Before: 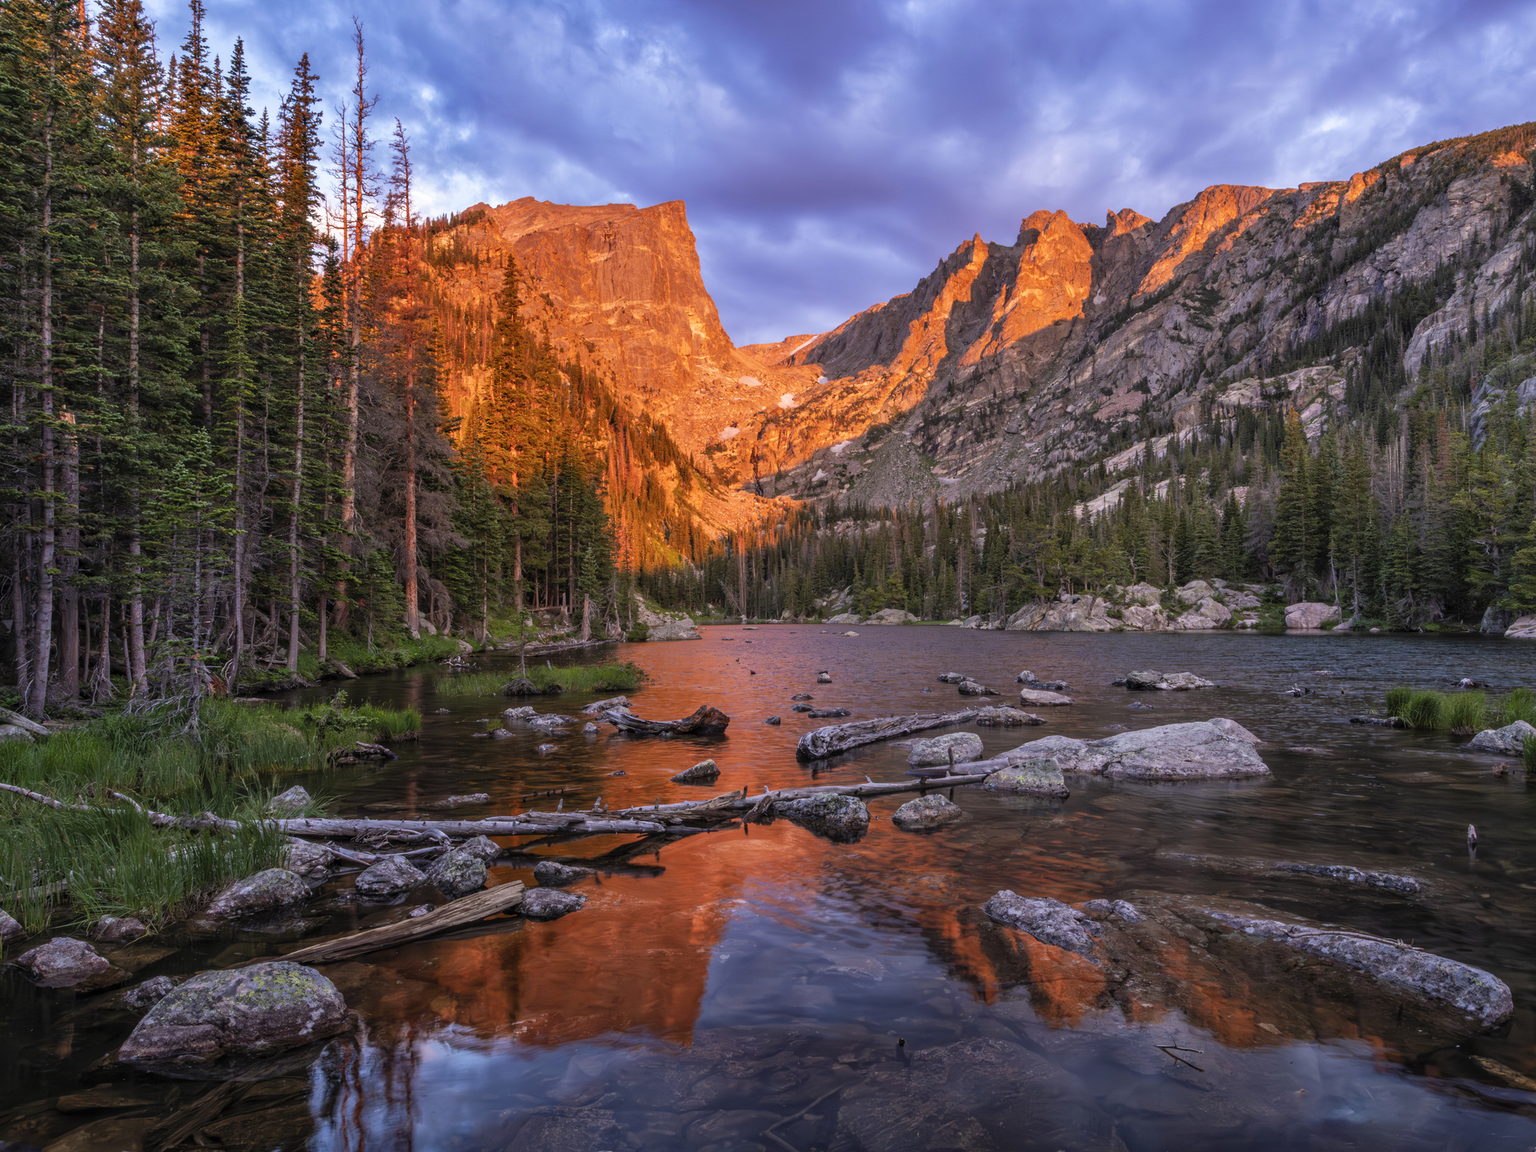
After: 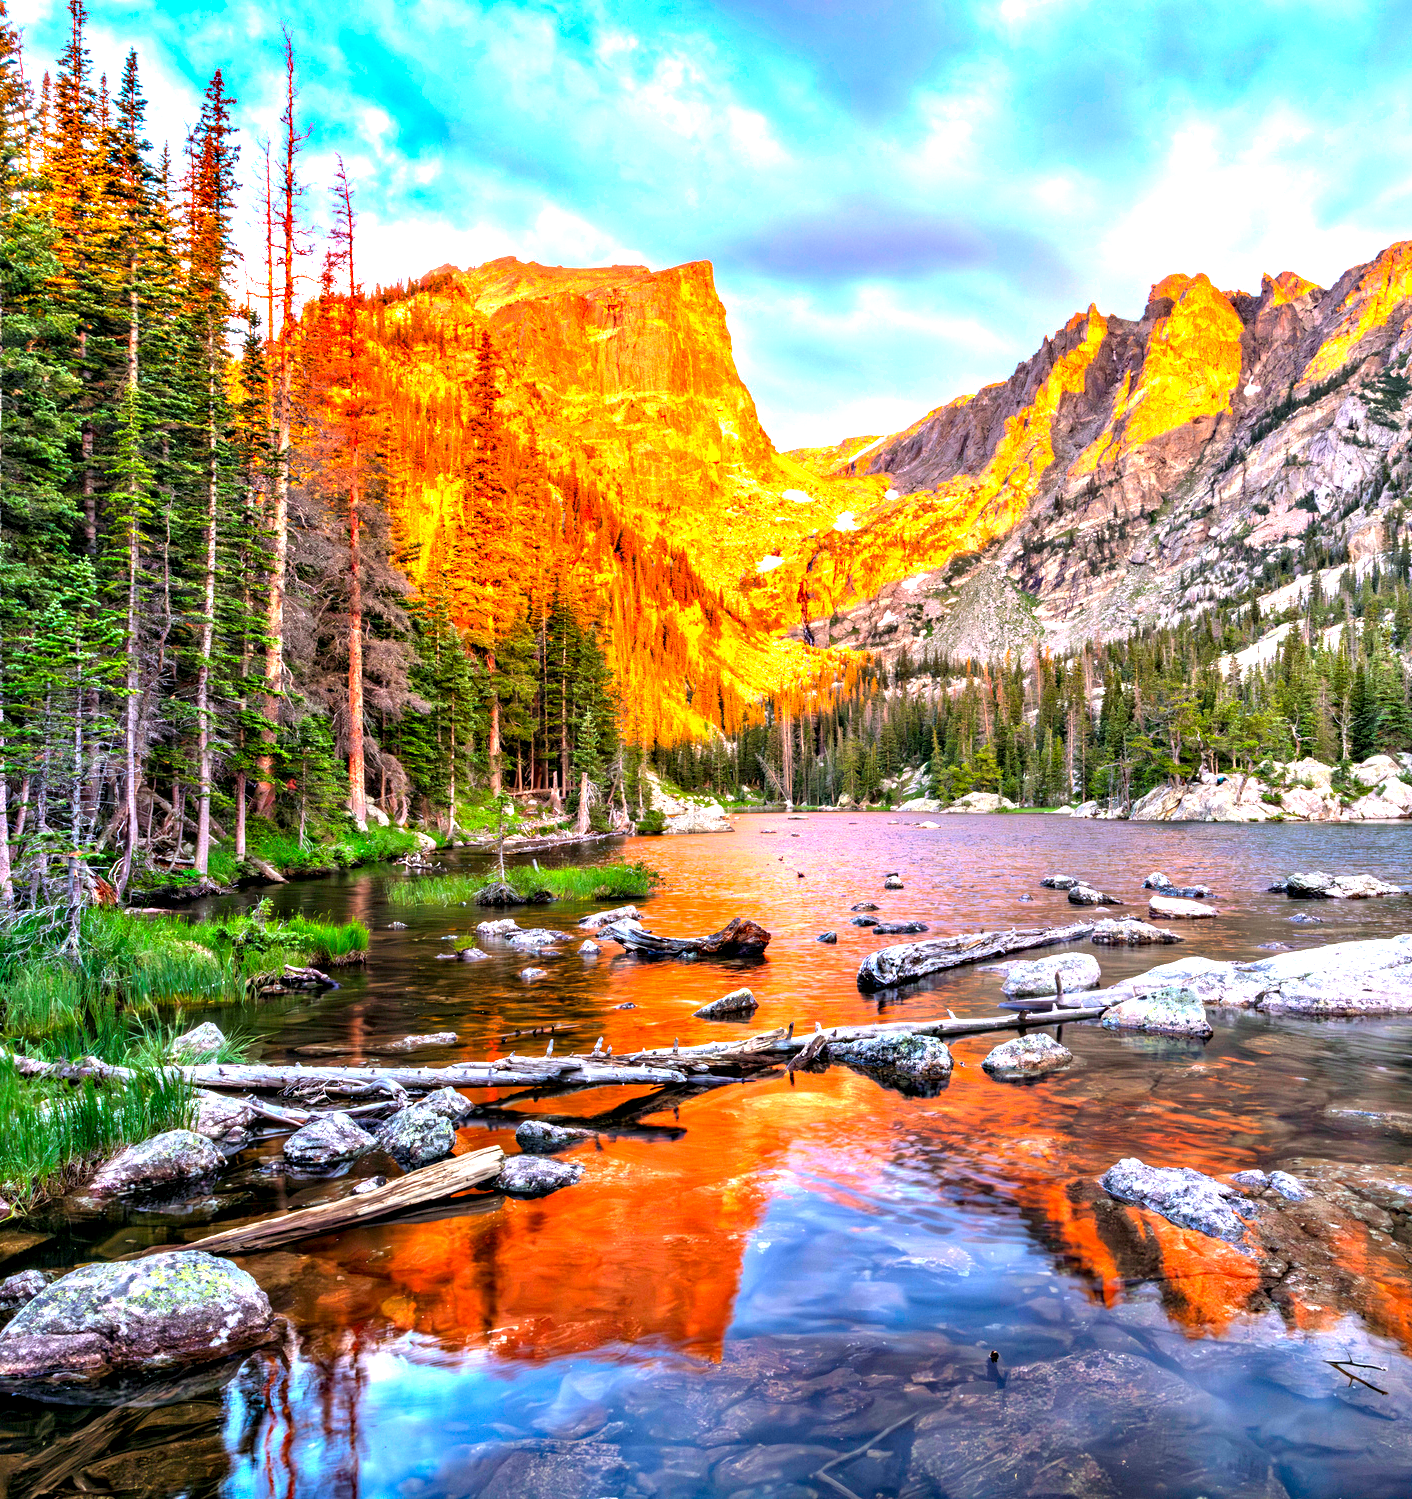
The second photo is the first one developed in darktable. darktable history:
contrast equalizer: y [[0.6 ×6], [0.55 ×6], [0 ×6], [0 ×6], [0 ×6]], mix 0.603
exposure: black level correction 0.001, exposure 1.988 EV, compensate highlight preservation false
color correction: highlights a* -7.62, highlights b* 1.55, shadows a* -3.2, saturation 1.38
crop and rotate: left 8.98%, right 20.376%
